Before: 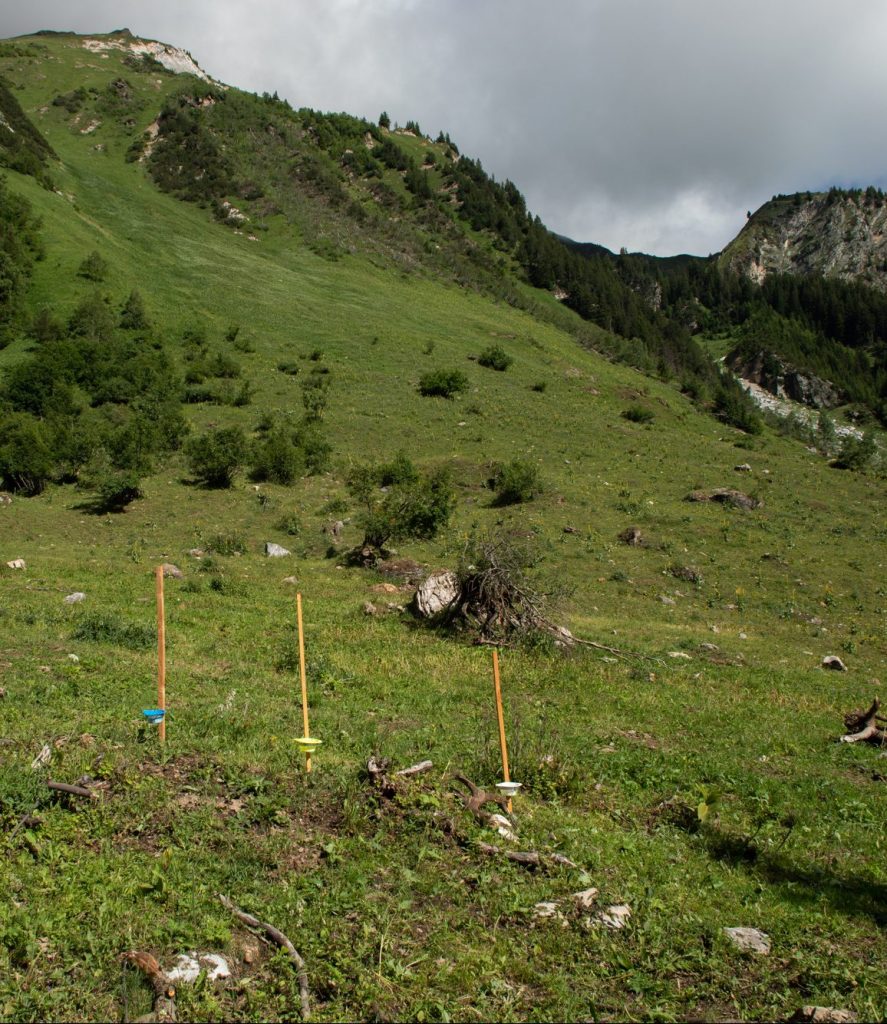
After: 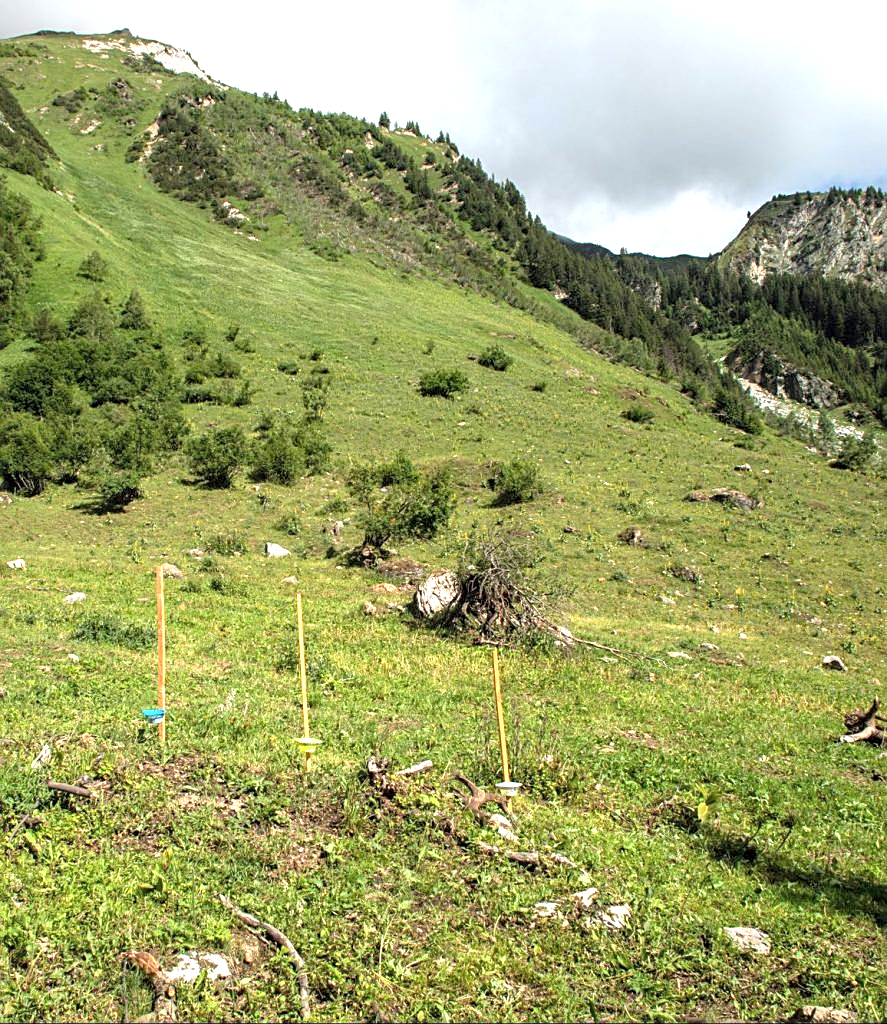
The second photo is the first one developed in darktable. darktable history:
sharpen: on, module defaults
contrast brightness saturation: brightness 0.126
exposure: black level correction 0, exposure 1.2 EV, compensate exposure bias true, compensate highlight preservation false
local contrast: detail 130%
